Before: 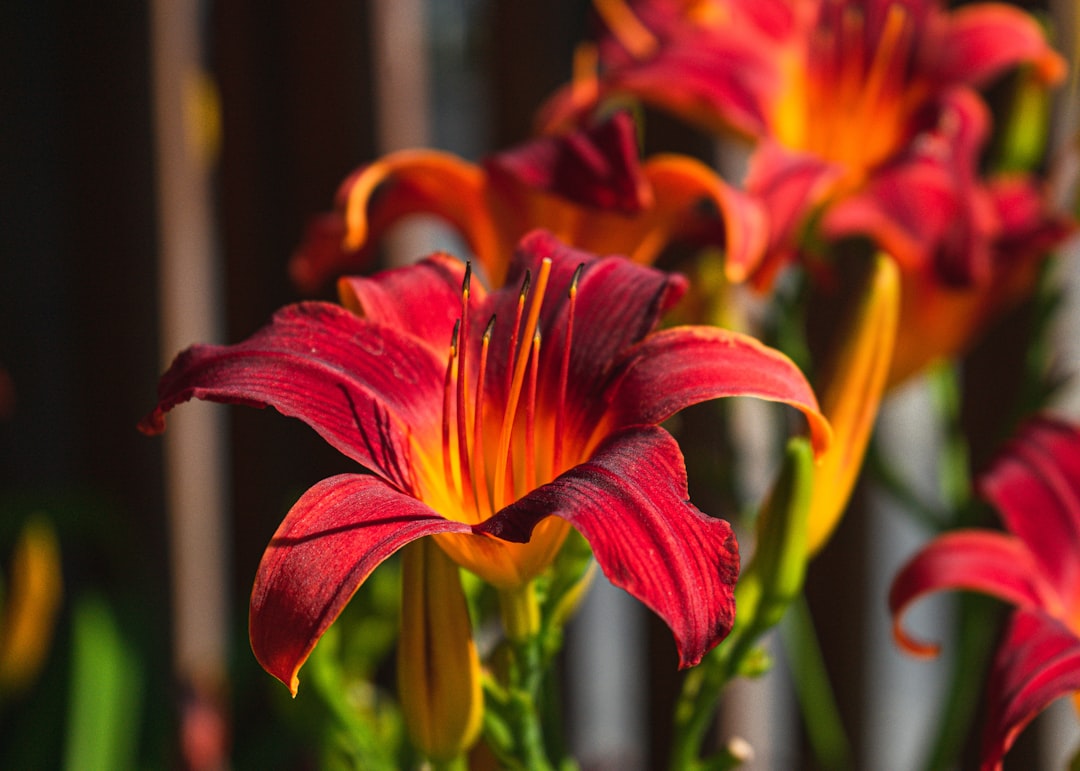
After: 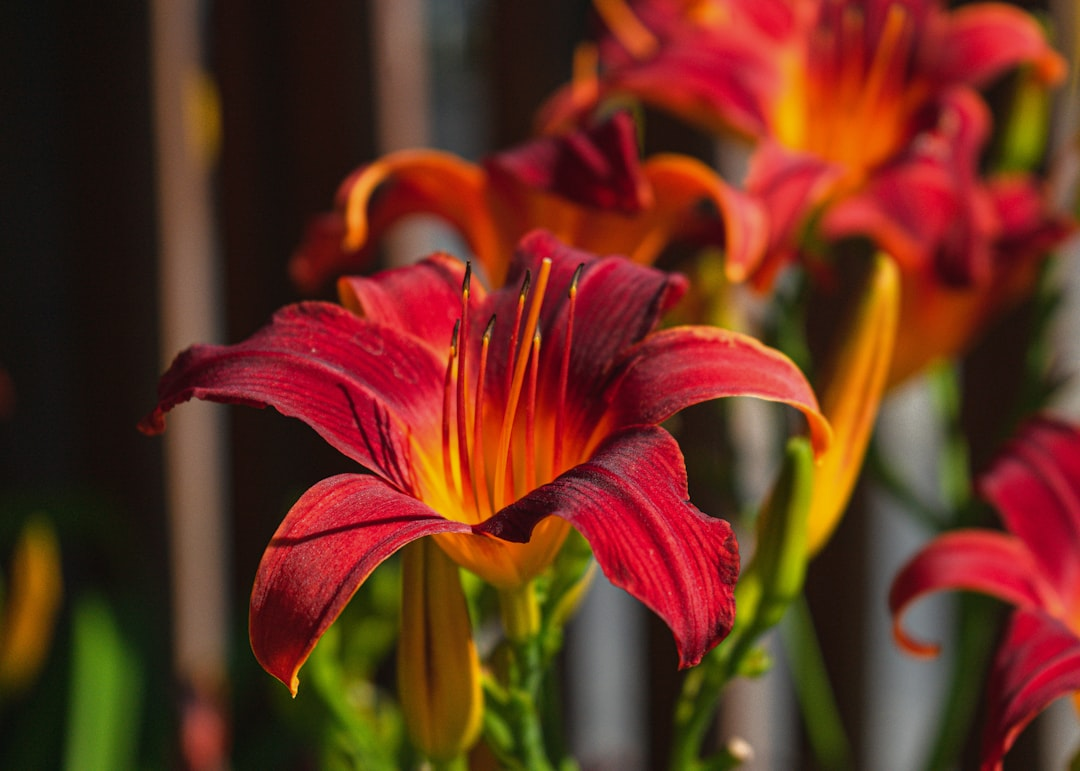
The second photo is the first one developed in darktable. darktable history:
tone equalizer: -8 EV -0.001 EV, -7 EV 0.001 EV, -6 EV -0.005 EV, -5 EV -0.005 EV, -4 EV -0.087 EV, -3 EV -0.226 EV, -2 EV -0.256 EV, -1 EV 0.099 EV, +0 EV 0.301 EV, edges refinement/feathering 500, mask exposure compensation -1.57 EV, preserve details no
